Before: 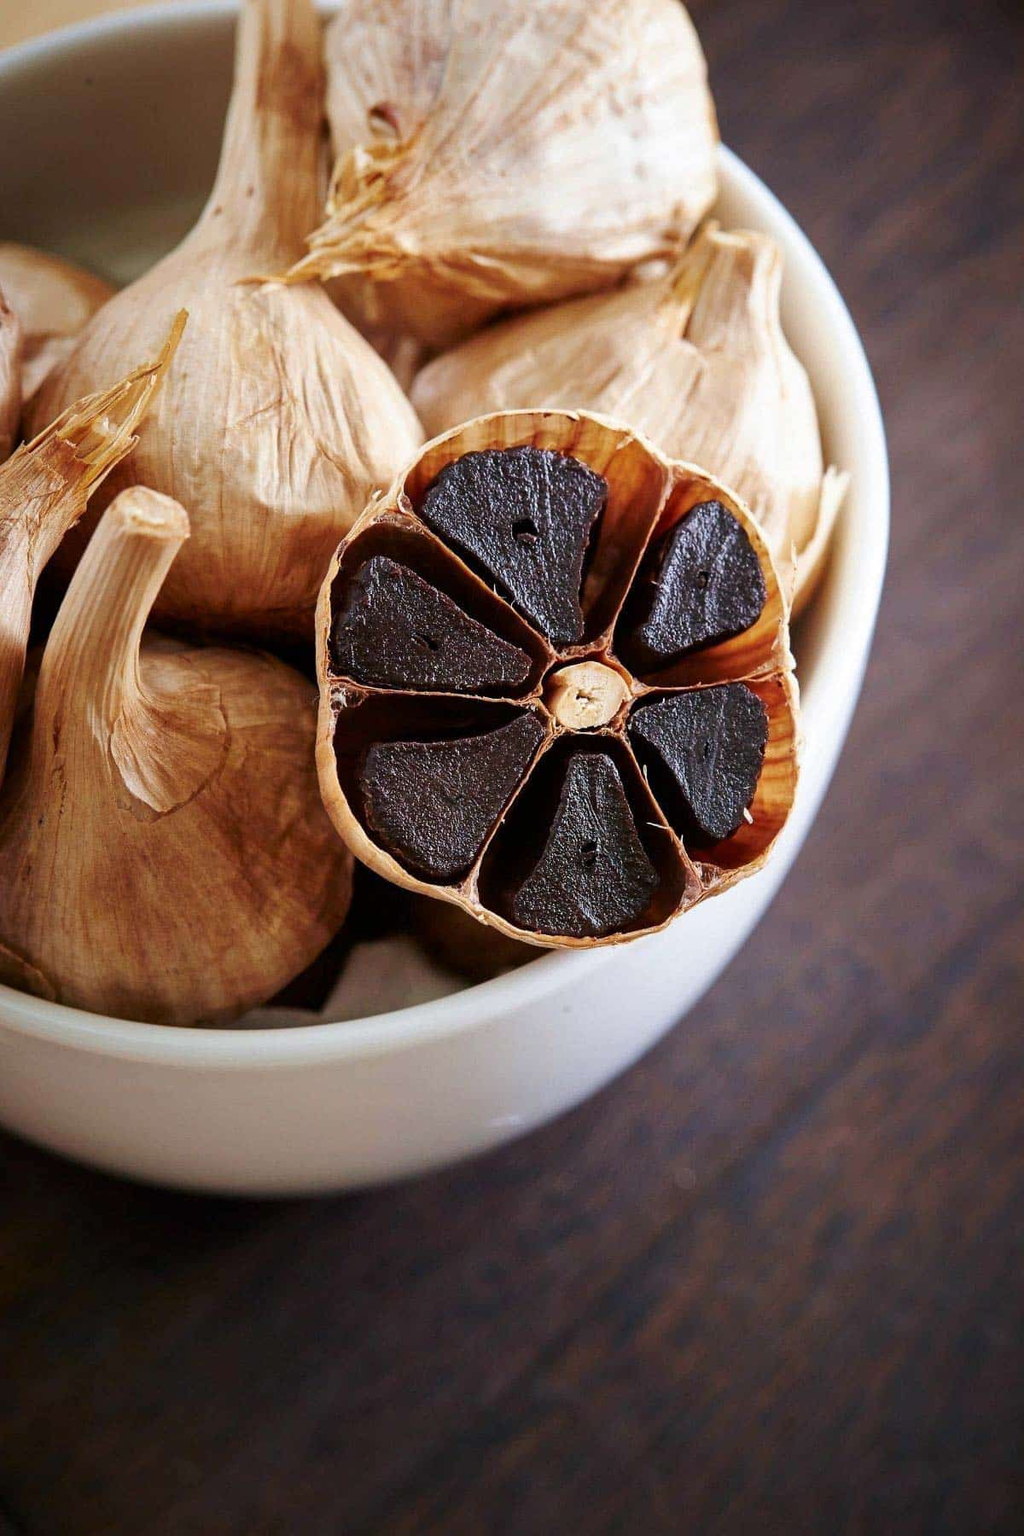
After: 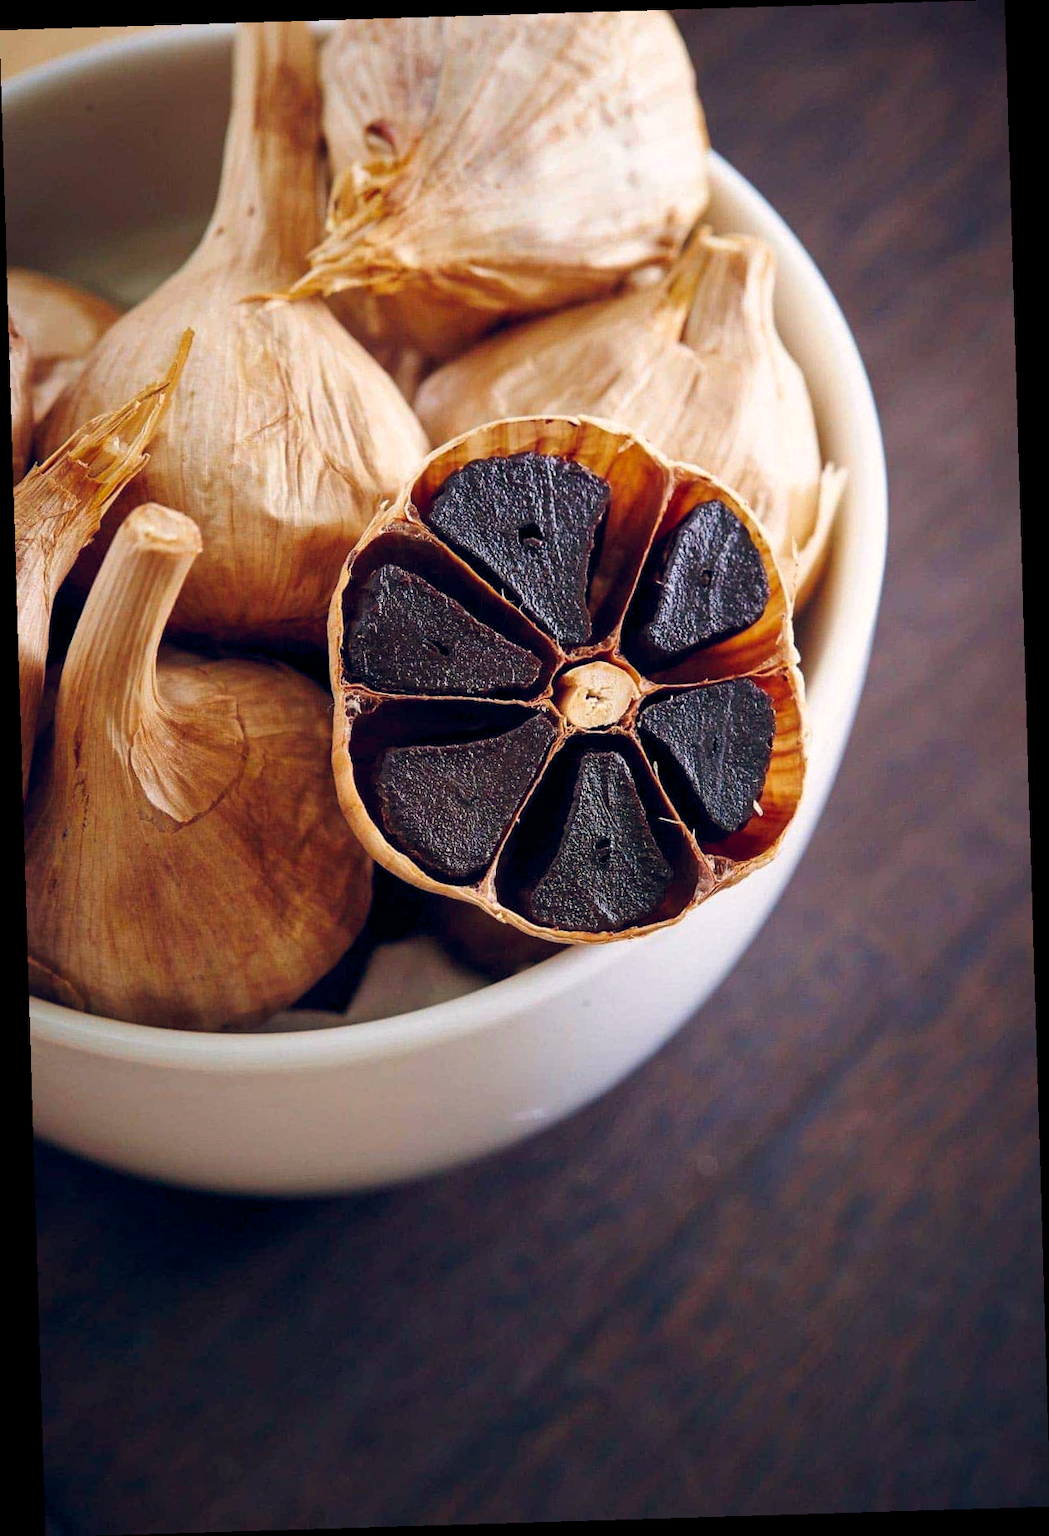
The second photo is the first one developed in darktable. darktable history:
color balance rgb: shadows lift › hue 87.51°, highlights gain › chroma 1.35%, highlights gain › hue 55.1°, global offset › chroma 0.13%, global offset › hue 253.66°, perceptual saturation grading › global saturation 16.38%
rotate and perspective: rotation -1.75°, automatic cropping off
